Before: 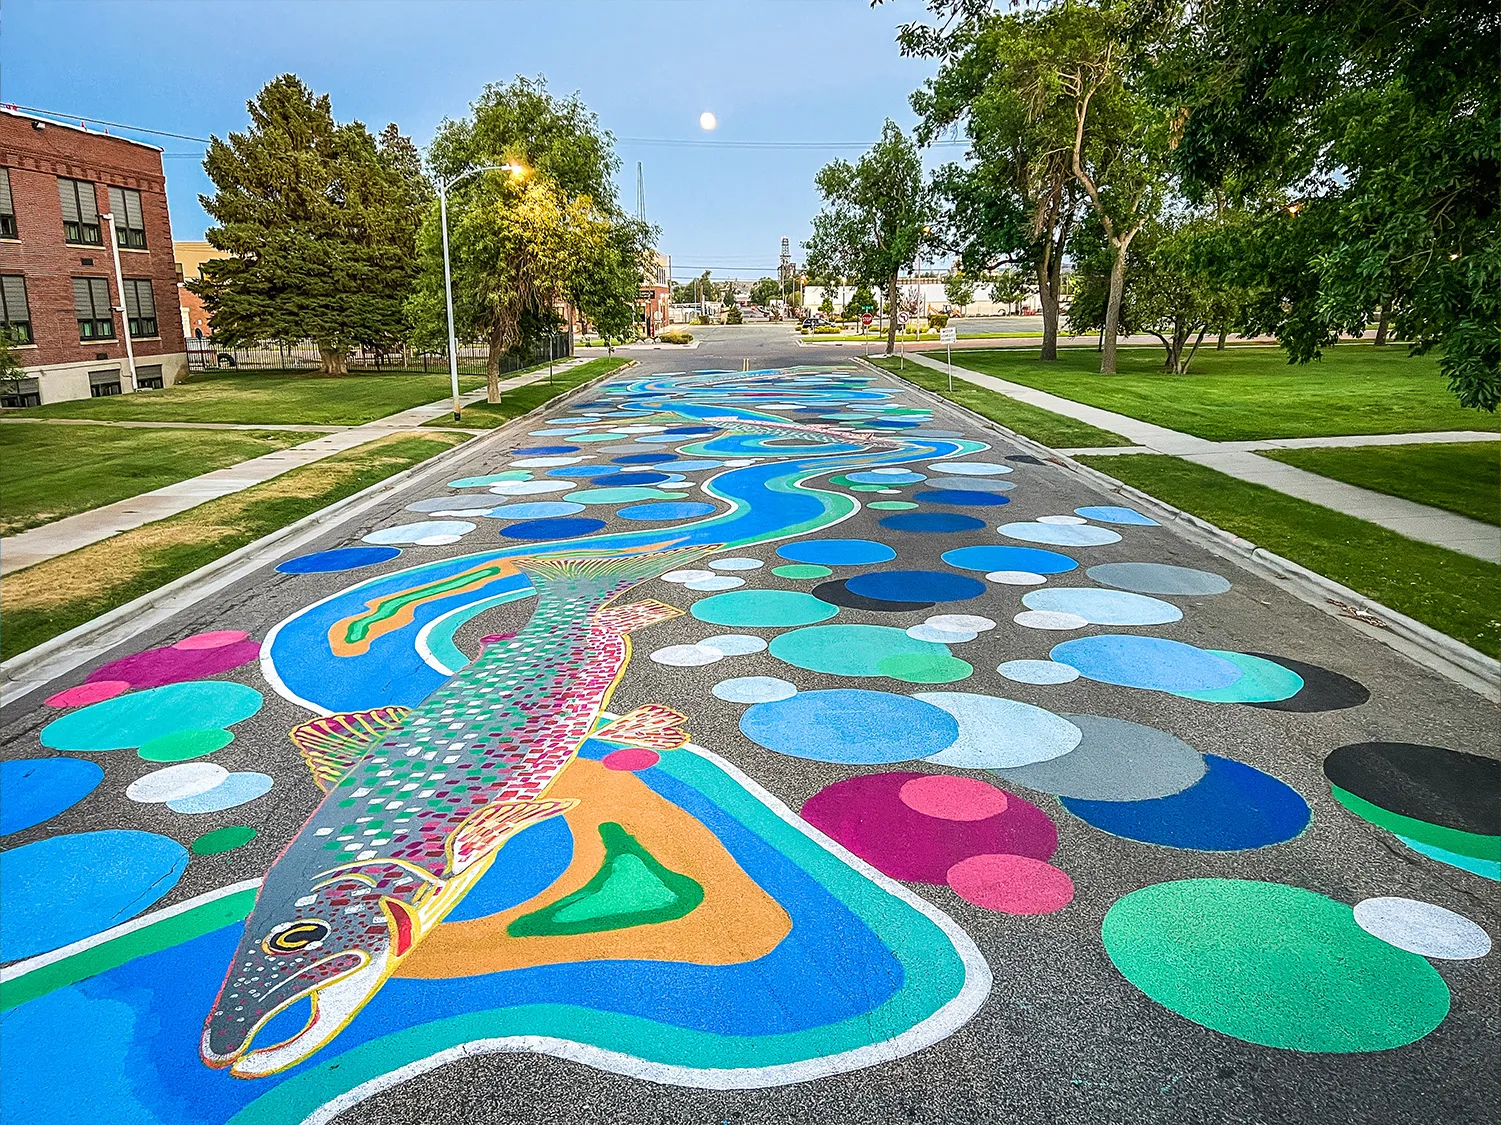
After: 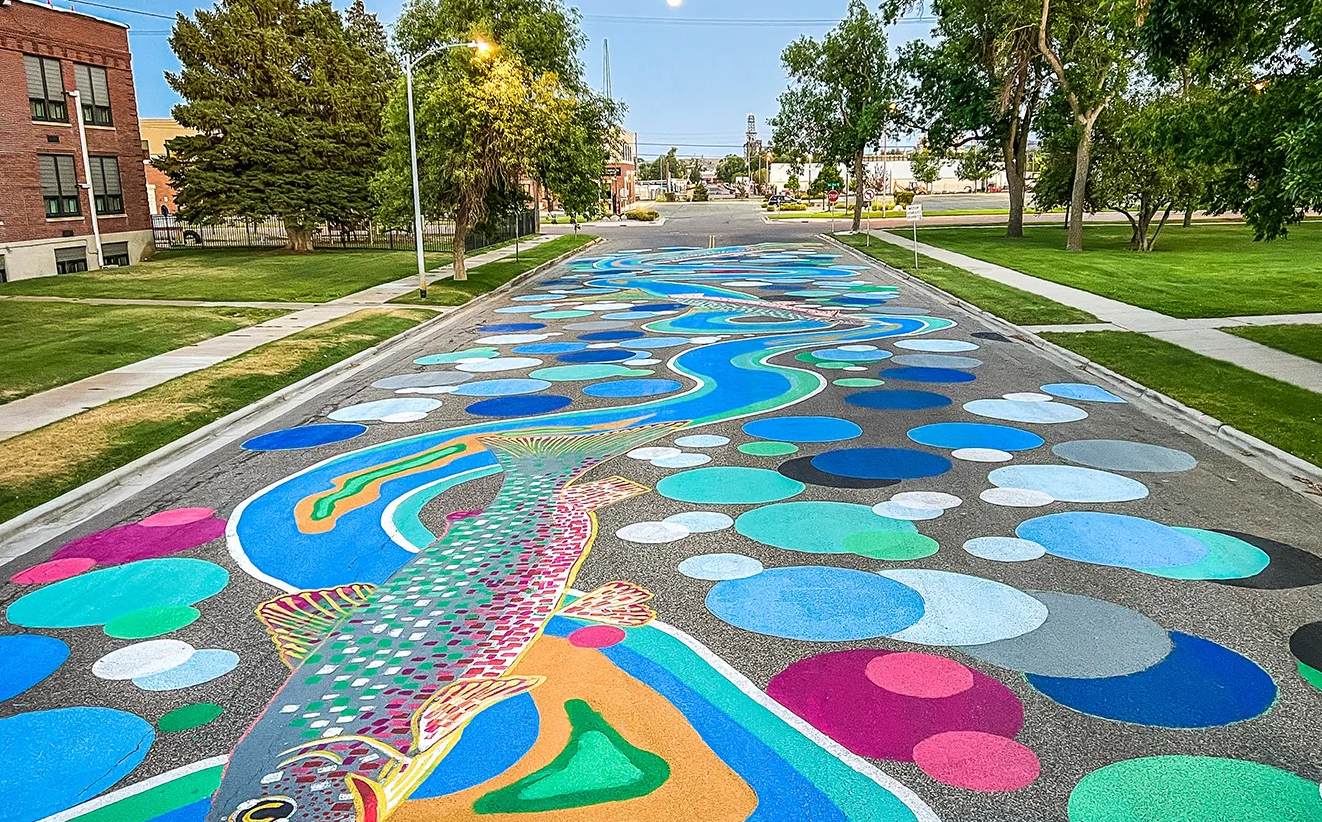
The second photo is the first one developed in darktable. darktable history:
crop and rotate: left 2.305%, top 11.014%, right 9.574%, bottom 15.884%
